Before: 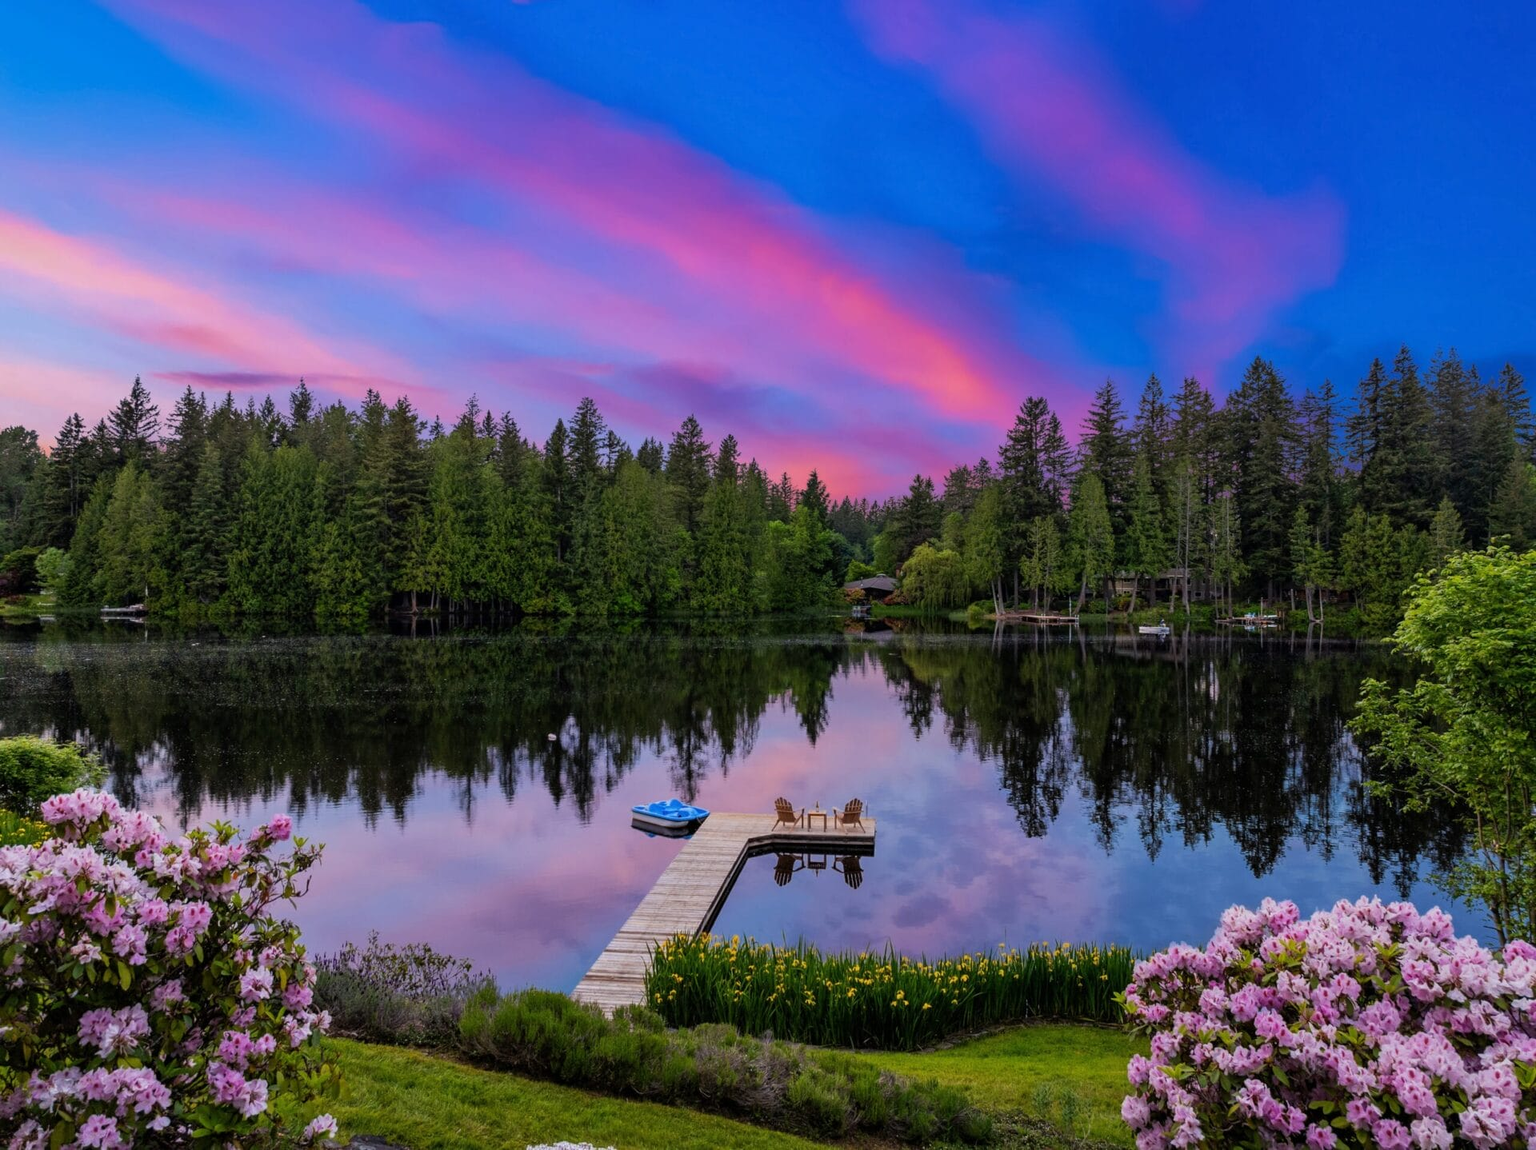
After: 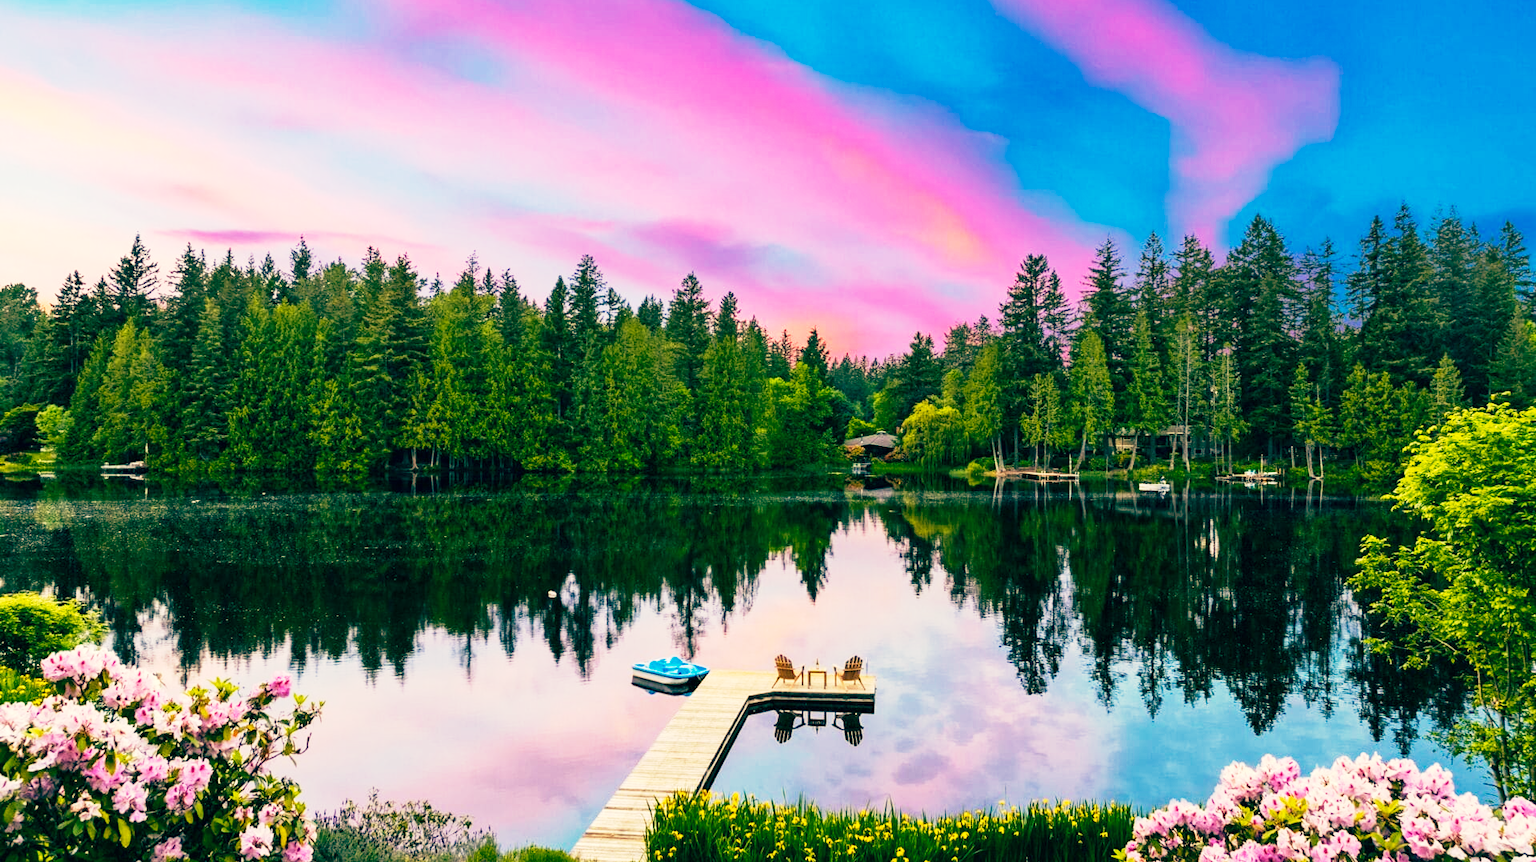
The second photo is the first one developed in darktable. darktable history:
crop and rotate: top 12.5%, bottom 12.5%
base curve: curves: ch0 [(0, 0) (0.088, 0.125) (0.176, 0.251) (0.354, 0.501) (0.613, 0.749) (1, 0.877)], preserve colors none
color balance: mode lift, gamma, gain (sRGB), lift [1, 0.69, 1, 1], gamma [1, 1.482, 1, 1], gain [1, 1, 1, 0.802]
tone equalizer: -8 EV -0.417 EV, -7 EV -0.389 EV, -6 EV -0.333 EV, -5 EV -0.222 EV, -3 EV 0.222 EV, -2 EV 0.333 EV, -1 EV 0.389 EV, +0 EV 0.417 EV, edges refinement/feathering 500, mask exposure compensation -1.57 EV, preserve details no
color correction: highlights a* 2.75, highlights b* 5, shadows a* -2.04, shadows b* -4.84, saturation 0.8
exposure: black level correction 0, exposure 1 EV, compensate exposure bias true, compensate highlight preservation false
color balance rgb: linear chroma grading › global chroma 15%, perceptual saturation grading › global saturation 30%
